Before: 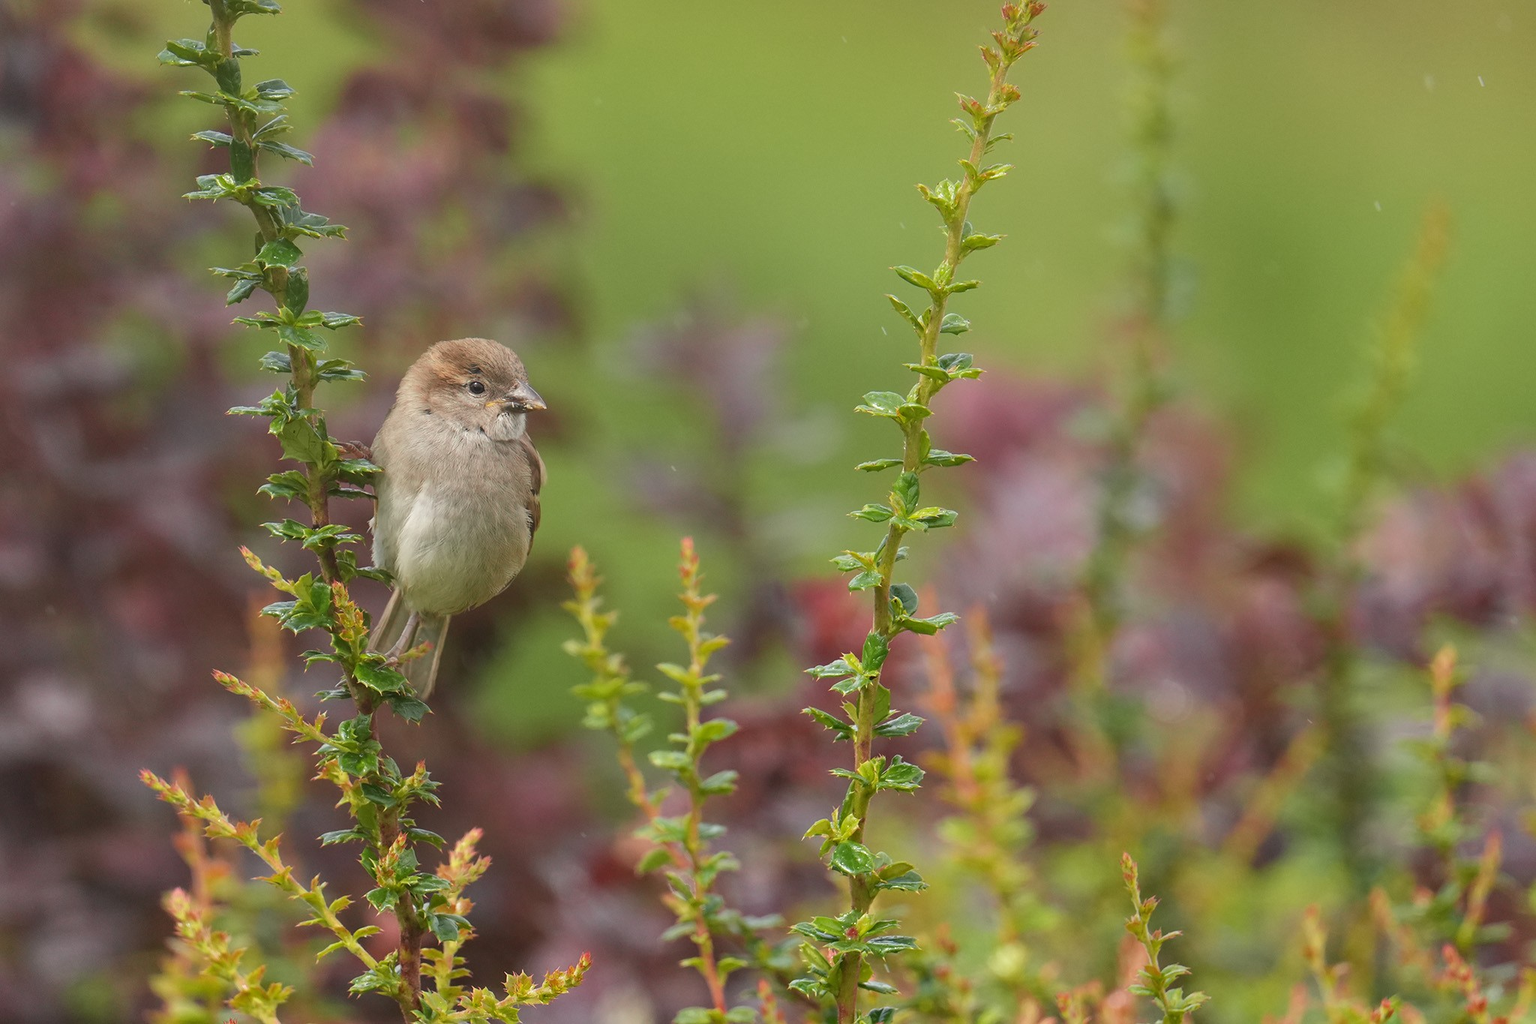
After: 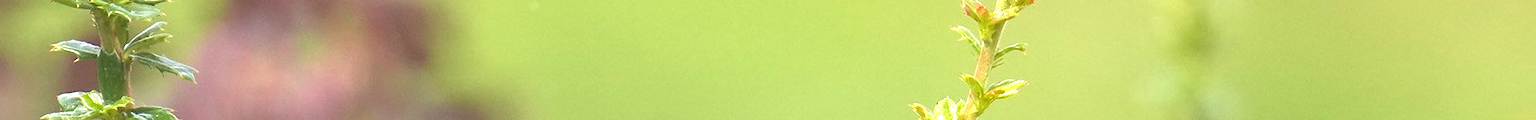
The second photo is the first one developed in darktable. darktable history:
crop and rotate: left 9.644%, top 9.491%, right 6.021%, bottom 80.509%
local contrast: mode bilateral grid, contrast 20, coarseness 50, detail 120%, midtone range 0.2
exposure: black level correction 0, exposure 1.1 EV, compensate highlight preservation false
